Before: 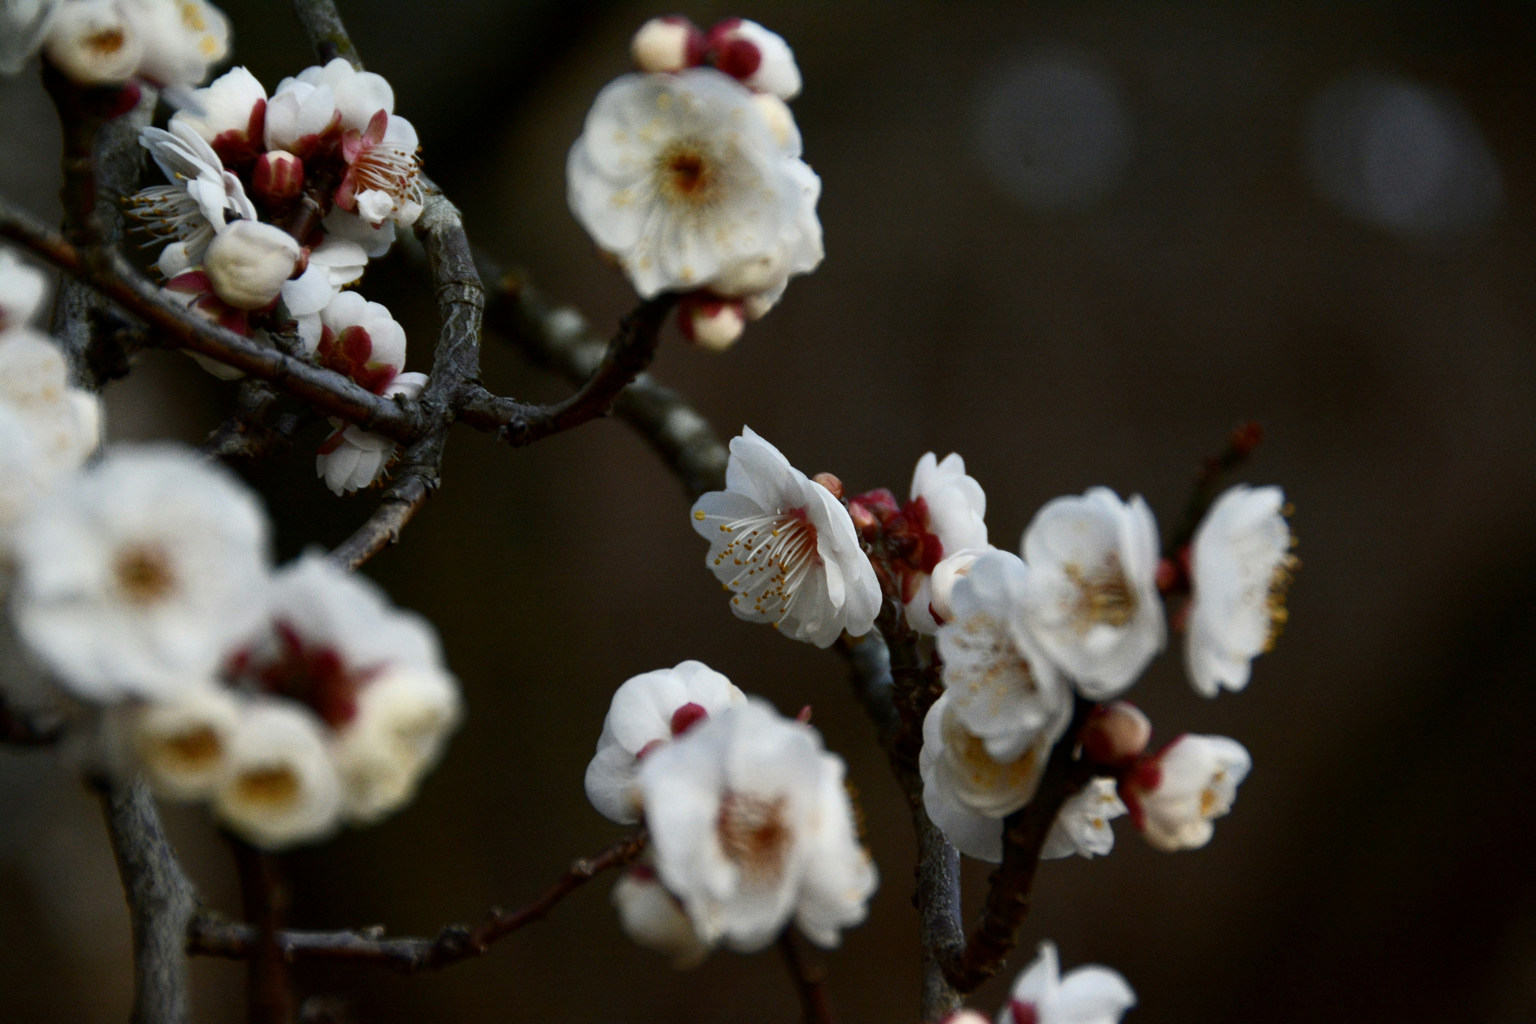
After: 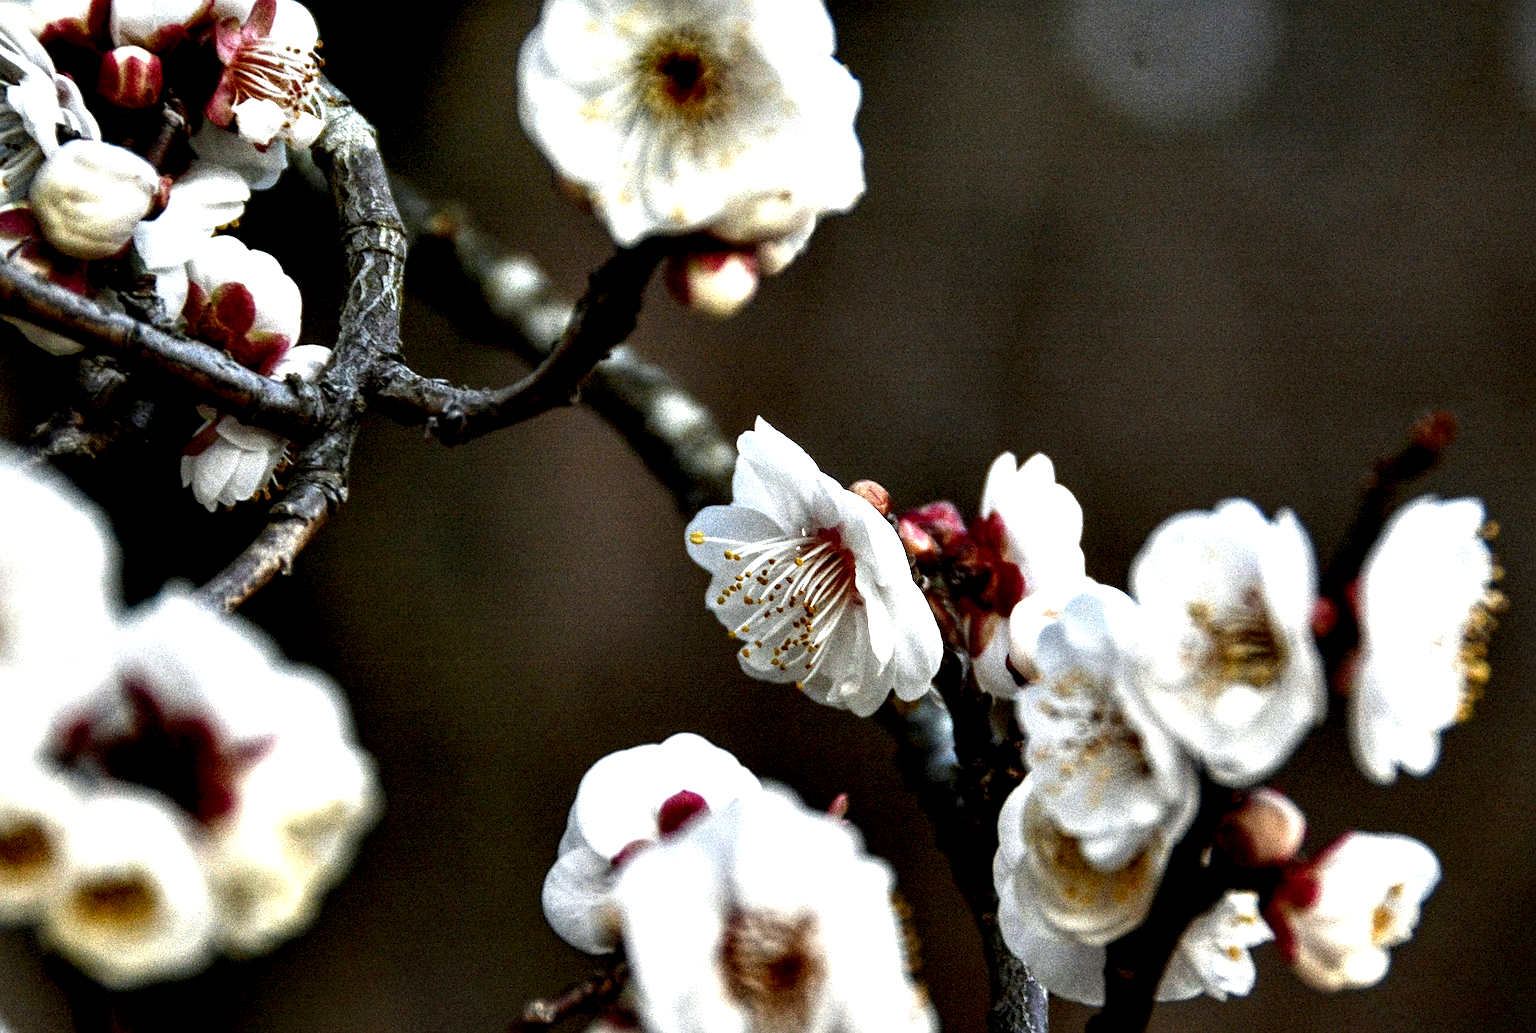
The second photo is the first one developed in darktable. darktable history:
exposure: exposure 0.765 EV, compensate highlight preservation false
crop and rotate: left 11.877%, top 11.385%, right 13.896%, bottom 13.671%
sharpen: amount 0.471
local contrast: highlights 60%, shadows 62%, detail 160%
contrast equalizer: octaves 7, y [[0.6 ×6], [0.55 ×6], [0 ×6], [0 ×6], [0 ×6]]
